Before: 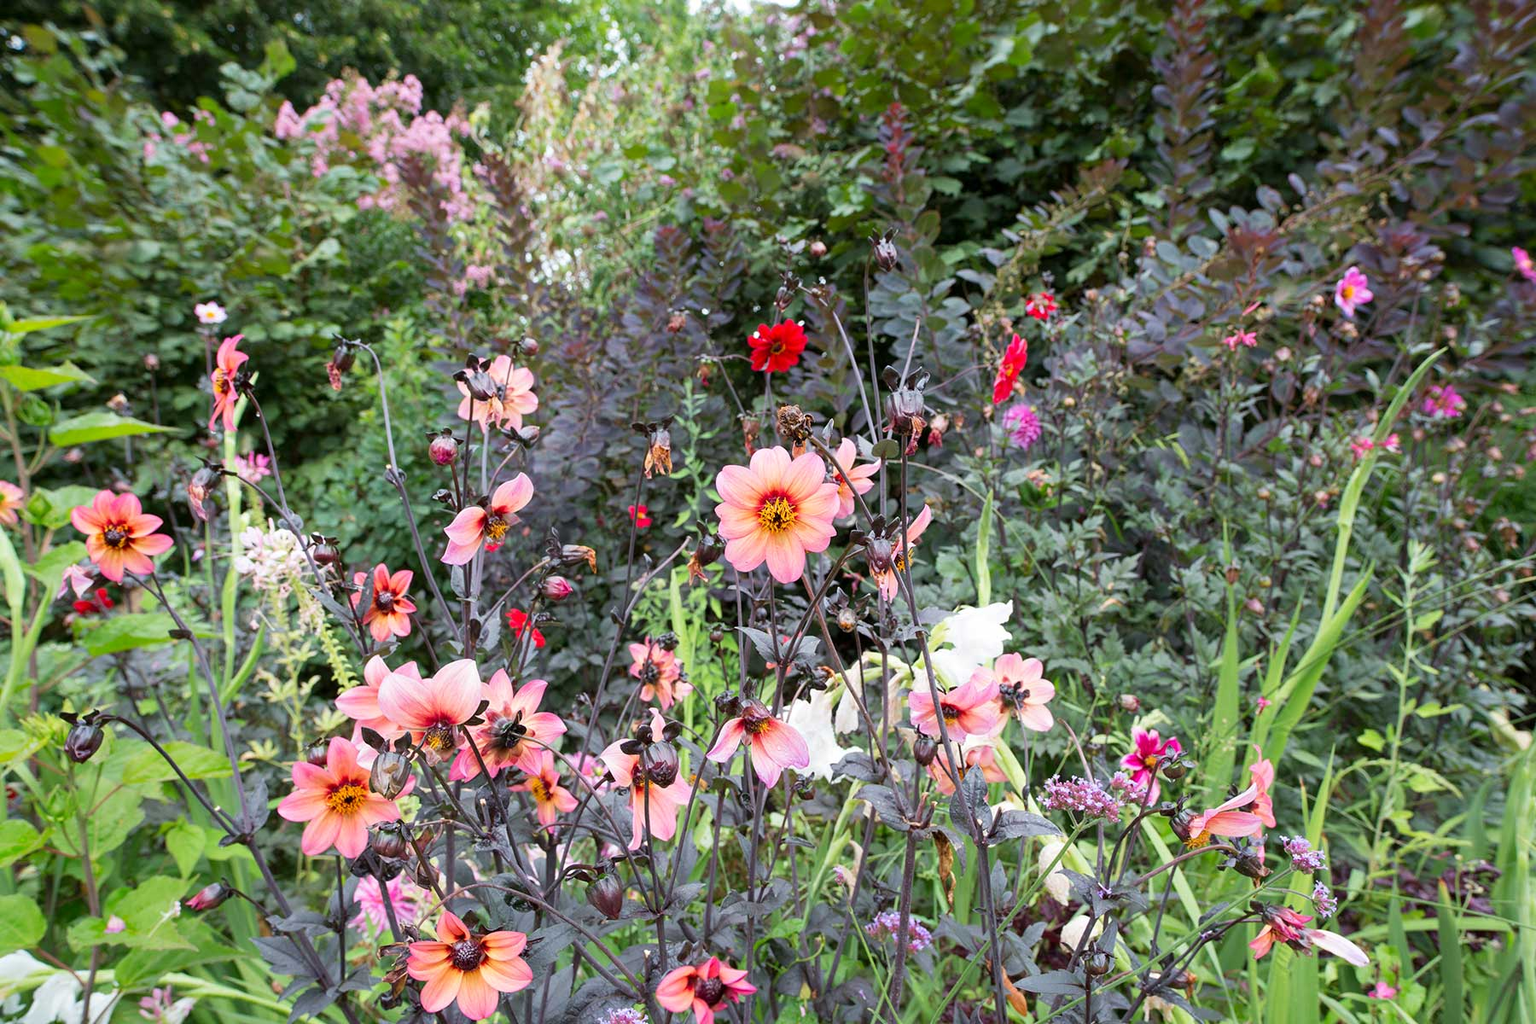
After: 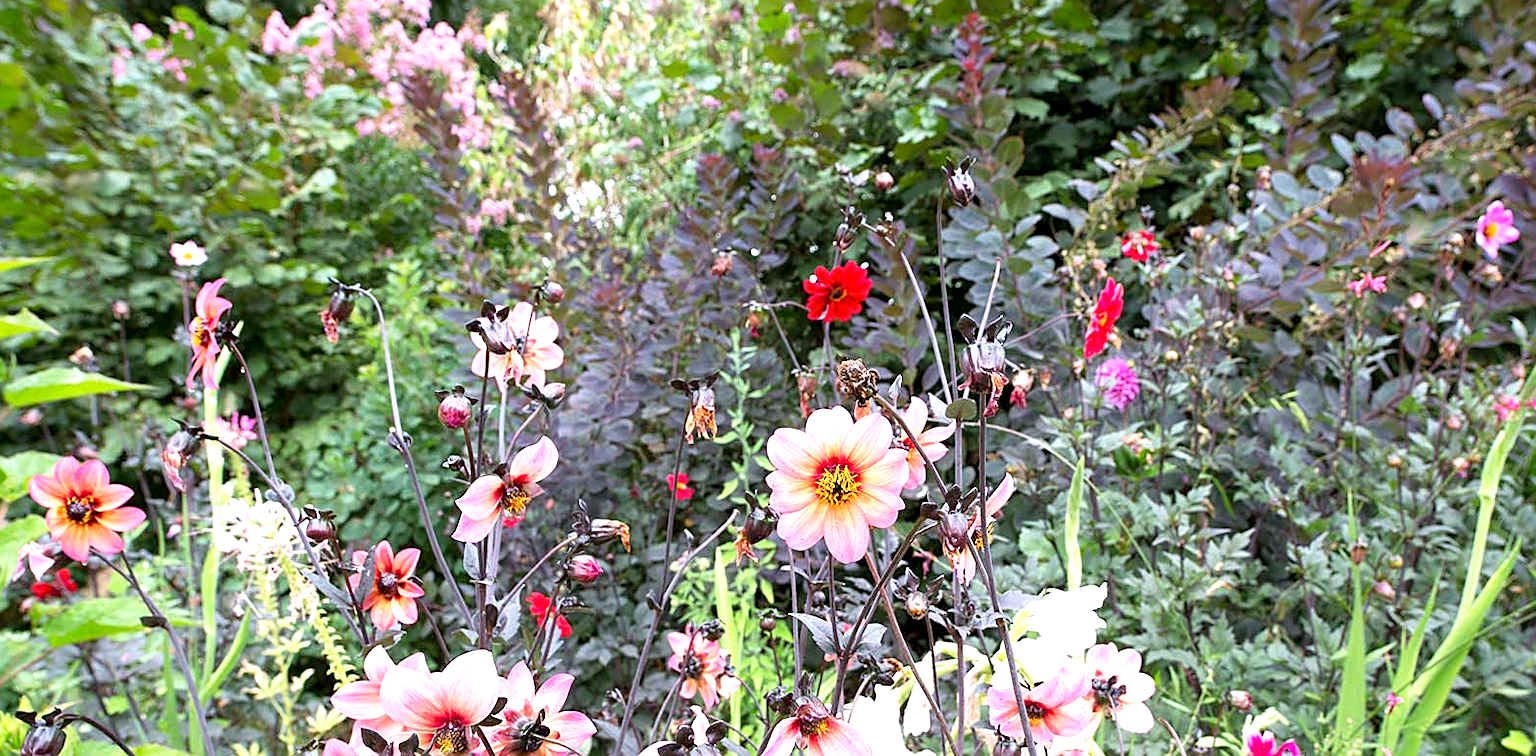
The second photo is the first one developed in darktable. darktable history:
crop: left 3.015%, top 8.969%, right 9.647%, bottom 26.457%
white balance: red 1.009, blue 1.027
exposure: black level correction 0.001, exposure 0.675 EV, compensate highlight preservation false
sharpen: on, module defaults
